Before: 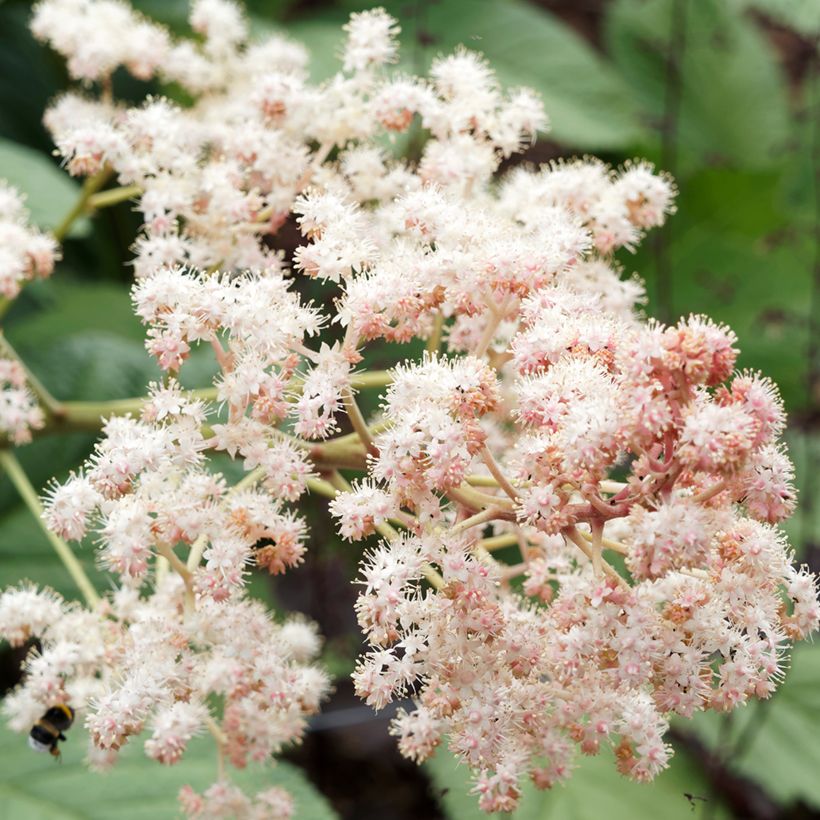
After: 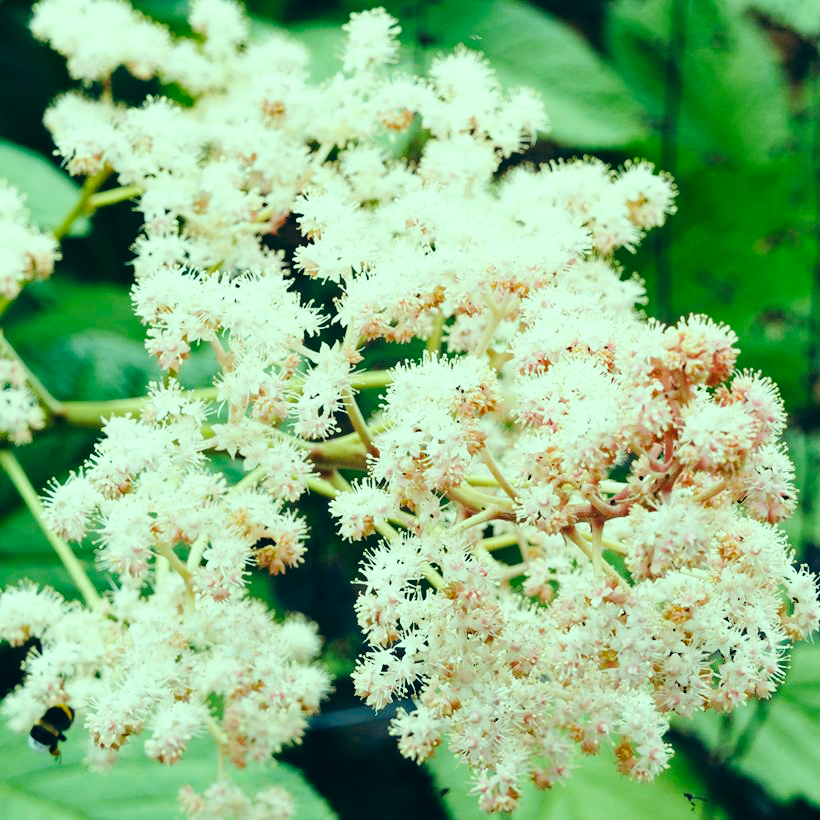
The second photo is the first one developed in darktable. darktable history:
color correction: highlights a* -19.78, highlights b* 9.8, shadows a* -20.22, shadows b* -11.32
haze removal: adaptive false
base curve: curves: ch0 [(0, 0) (0.036, 0.025) (0.121, 0.166) (0.206, 0.329) (0.605, 0.79) (1, 1)], preserve colors none
